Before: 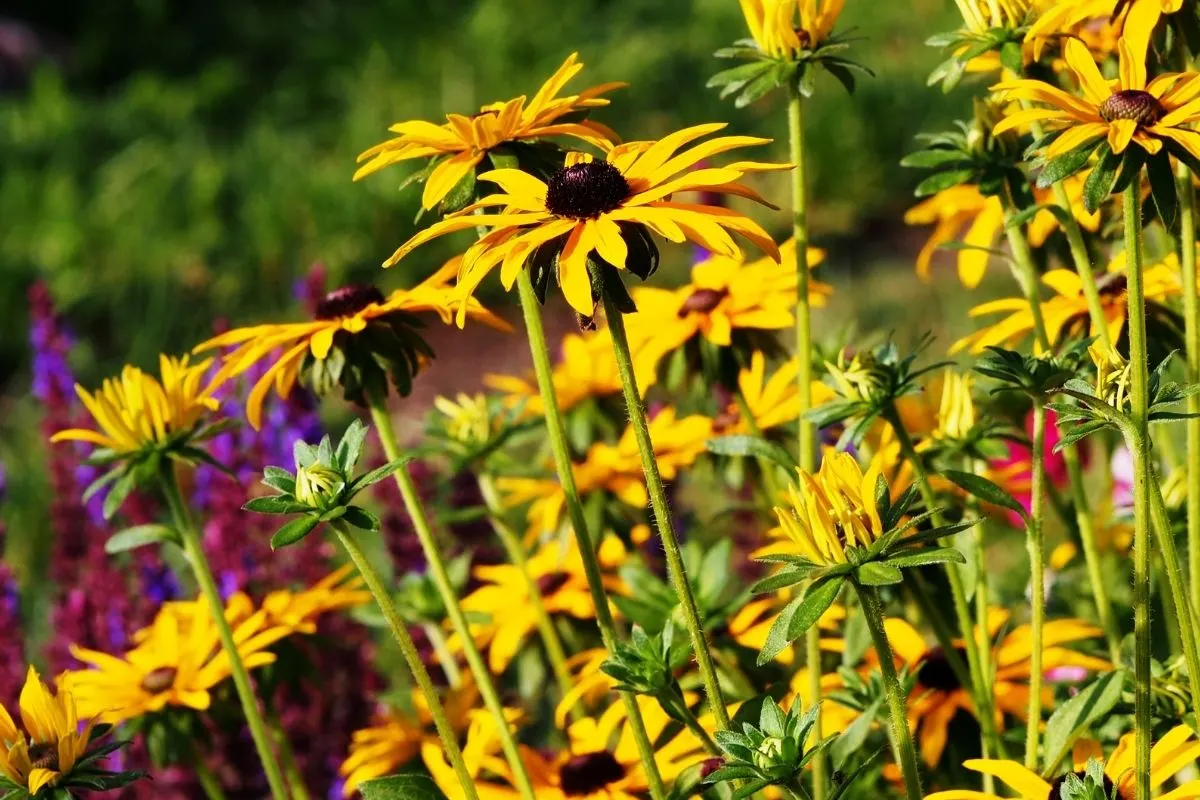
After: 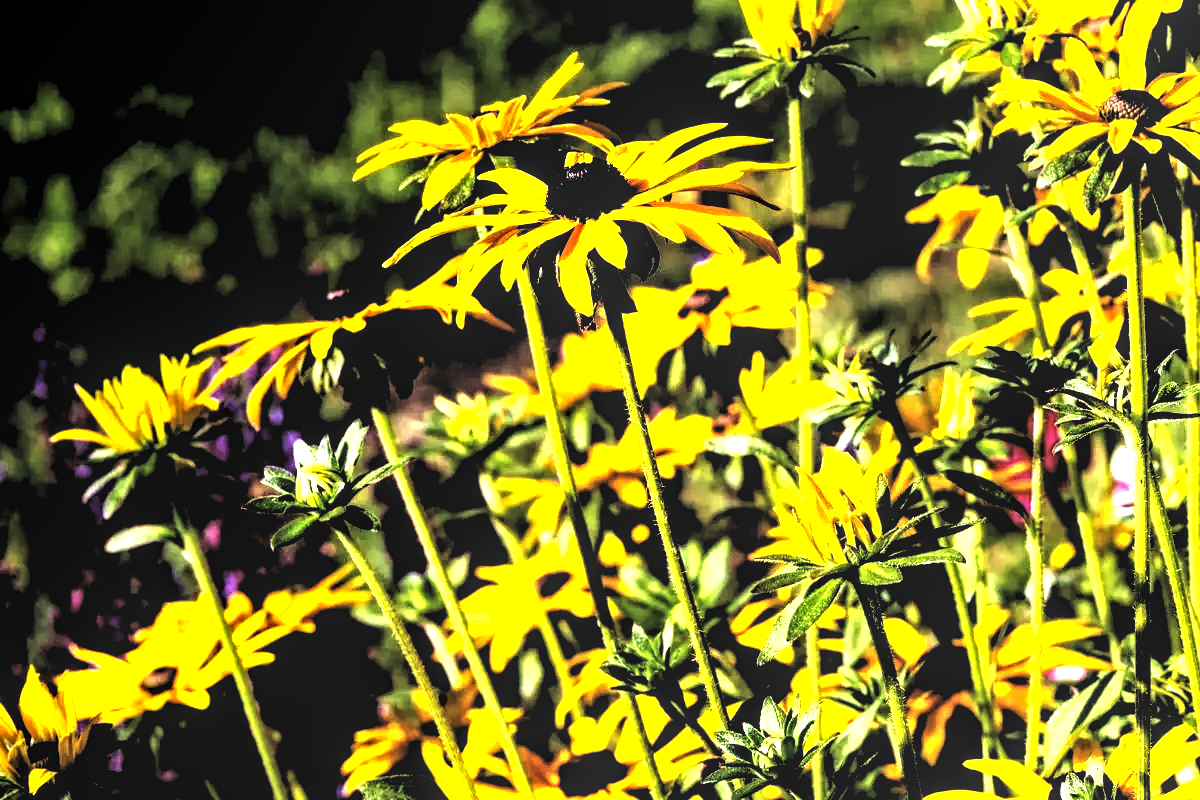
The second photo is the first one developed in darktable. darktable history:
levels: black 3.81%, white 99.97%, levels [0.514, 0.759, 1]
local contrast: on, module defaults
exposure: exposure 1.484 EV, compensate exposure bias true, compensate highlight preservation false
